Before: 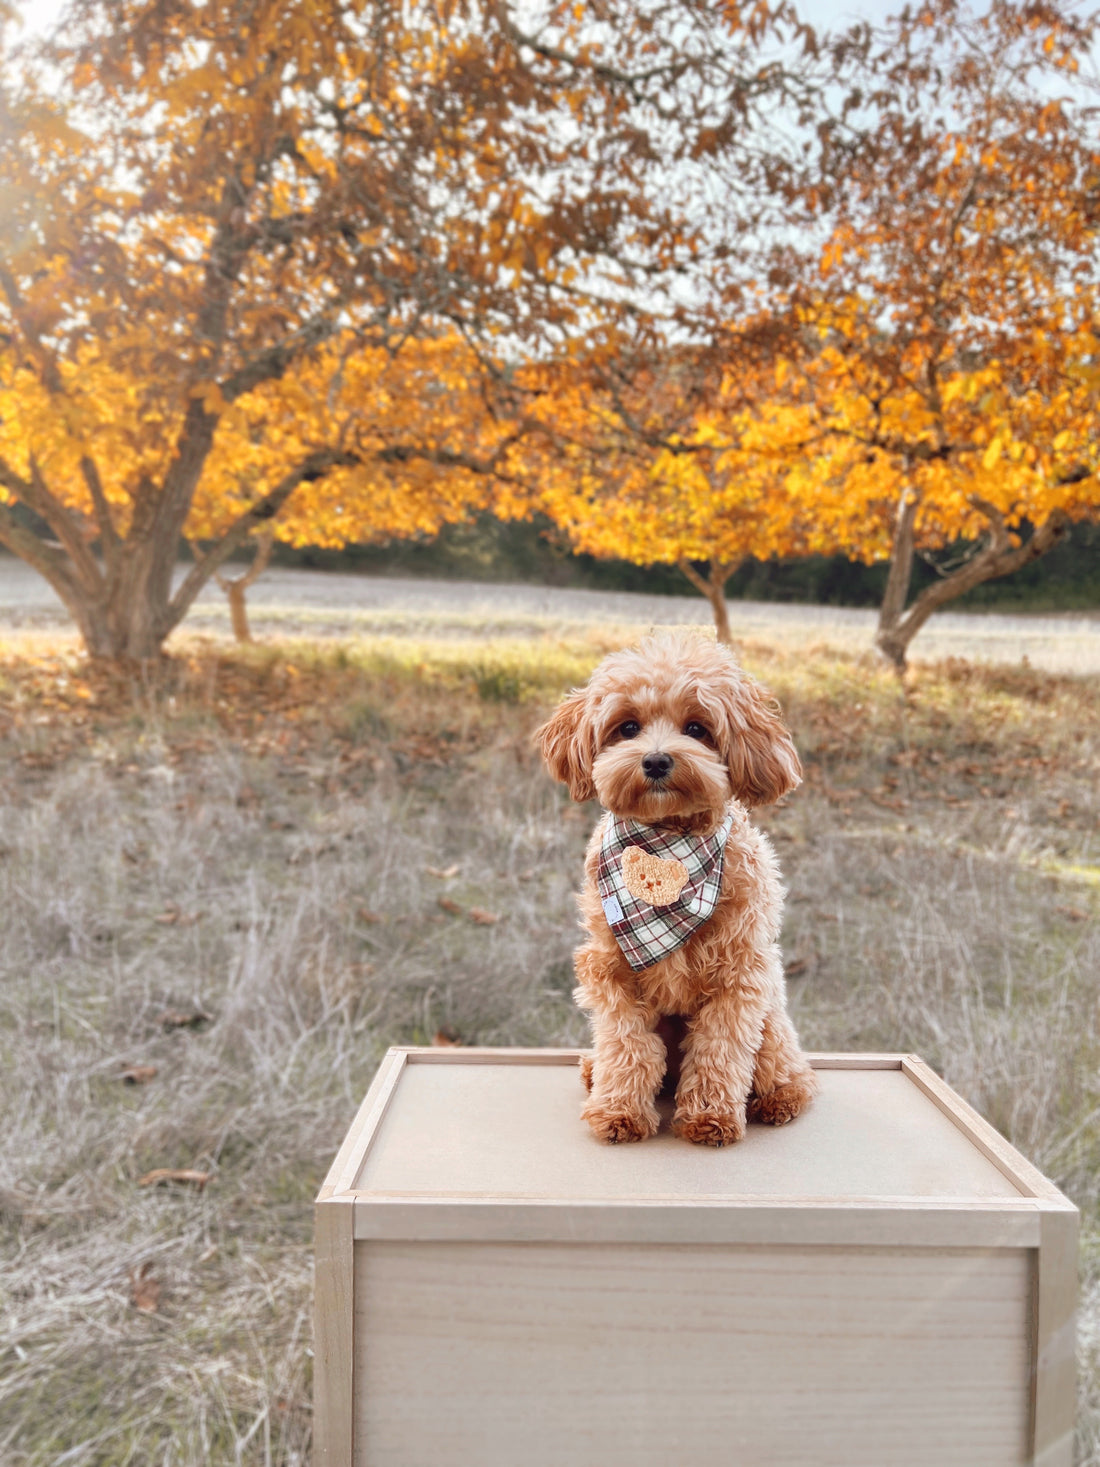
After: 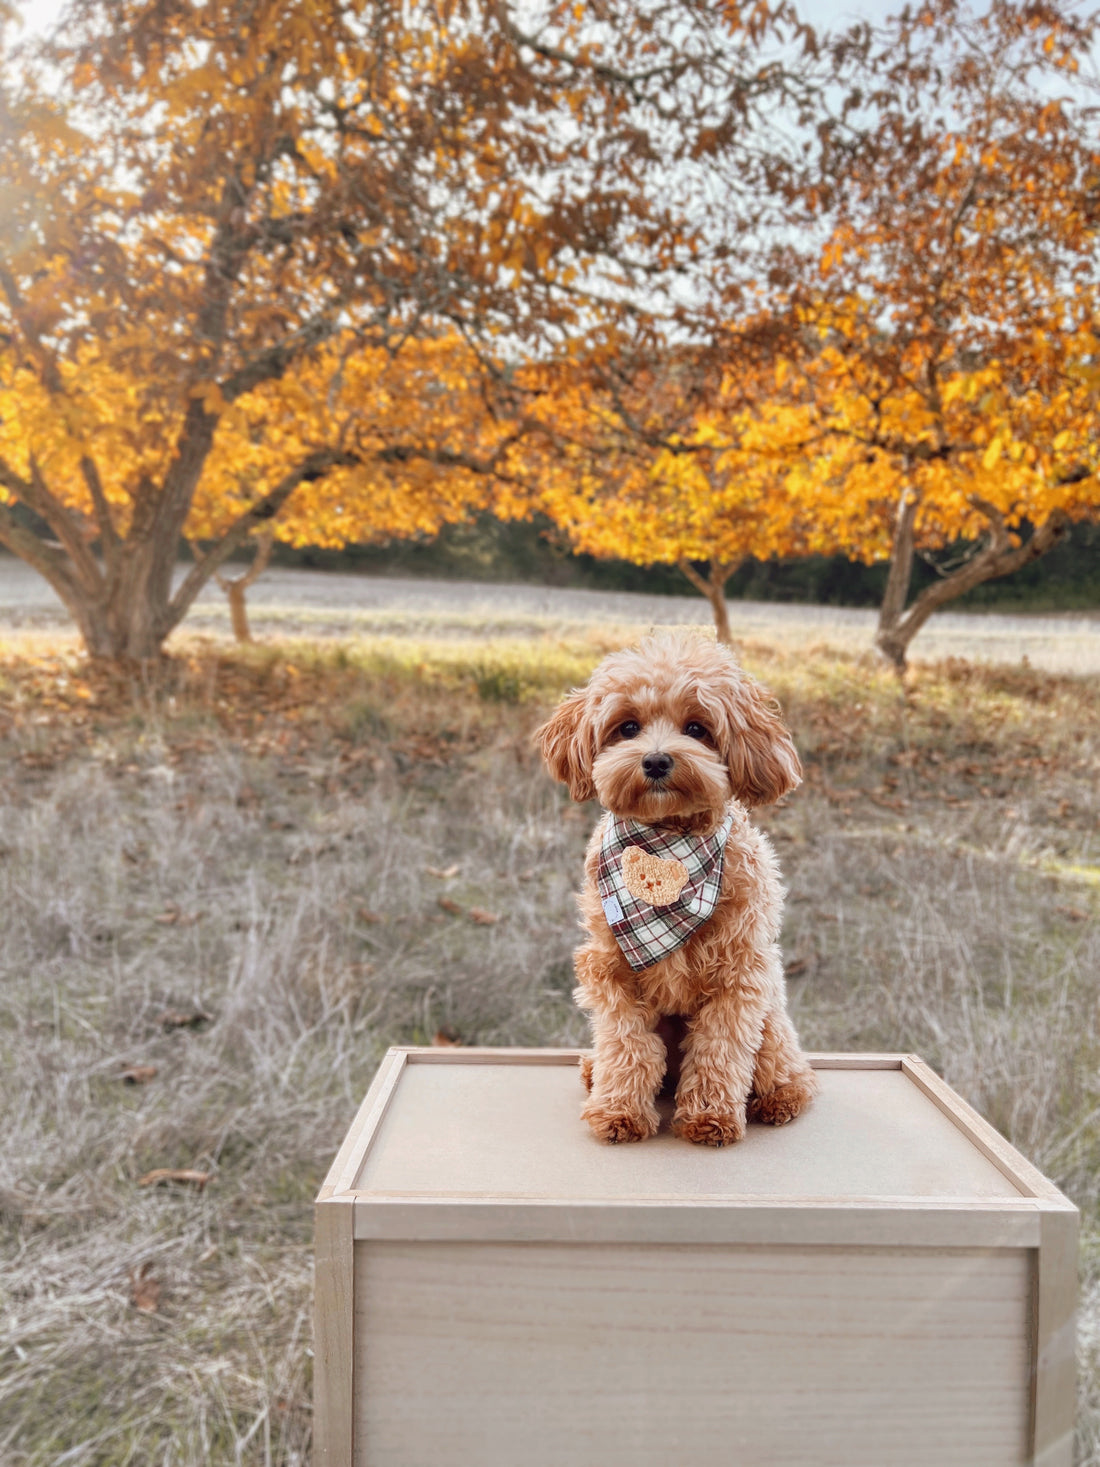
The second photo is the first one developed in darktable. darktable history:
exposure: exposure -0.151 EV, compensate highlight preservation false
local contrast: highlights 100%, shadows 100%, detail 120%, midtone range 0.2
